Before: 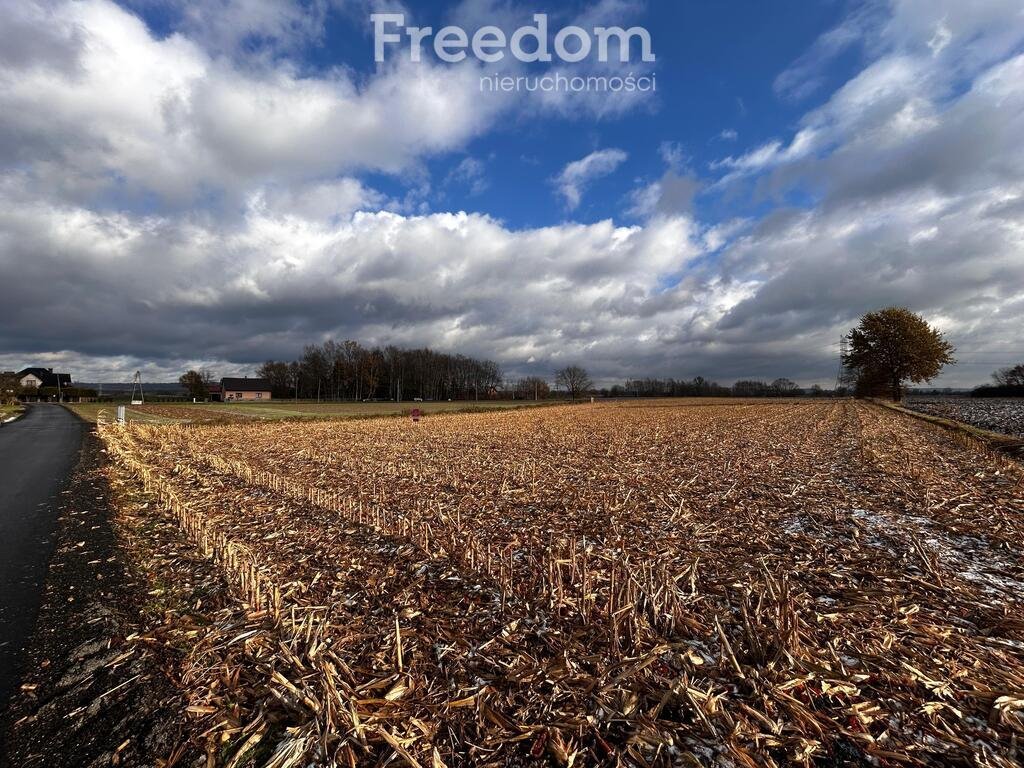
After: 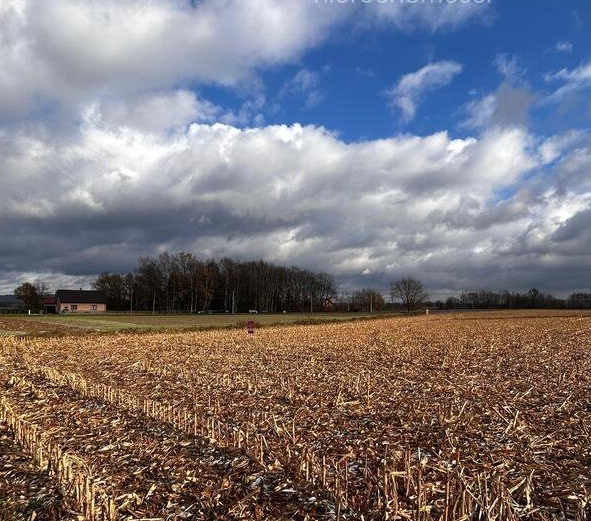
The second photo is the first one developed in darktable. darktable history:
crop: left 16.197%, top 11.49%, right 26.072%, bottom 20.586%
